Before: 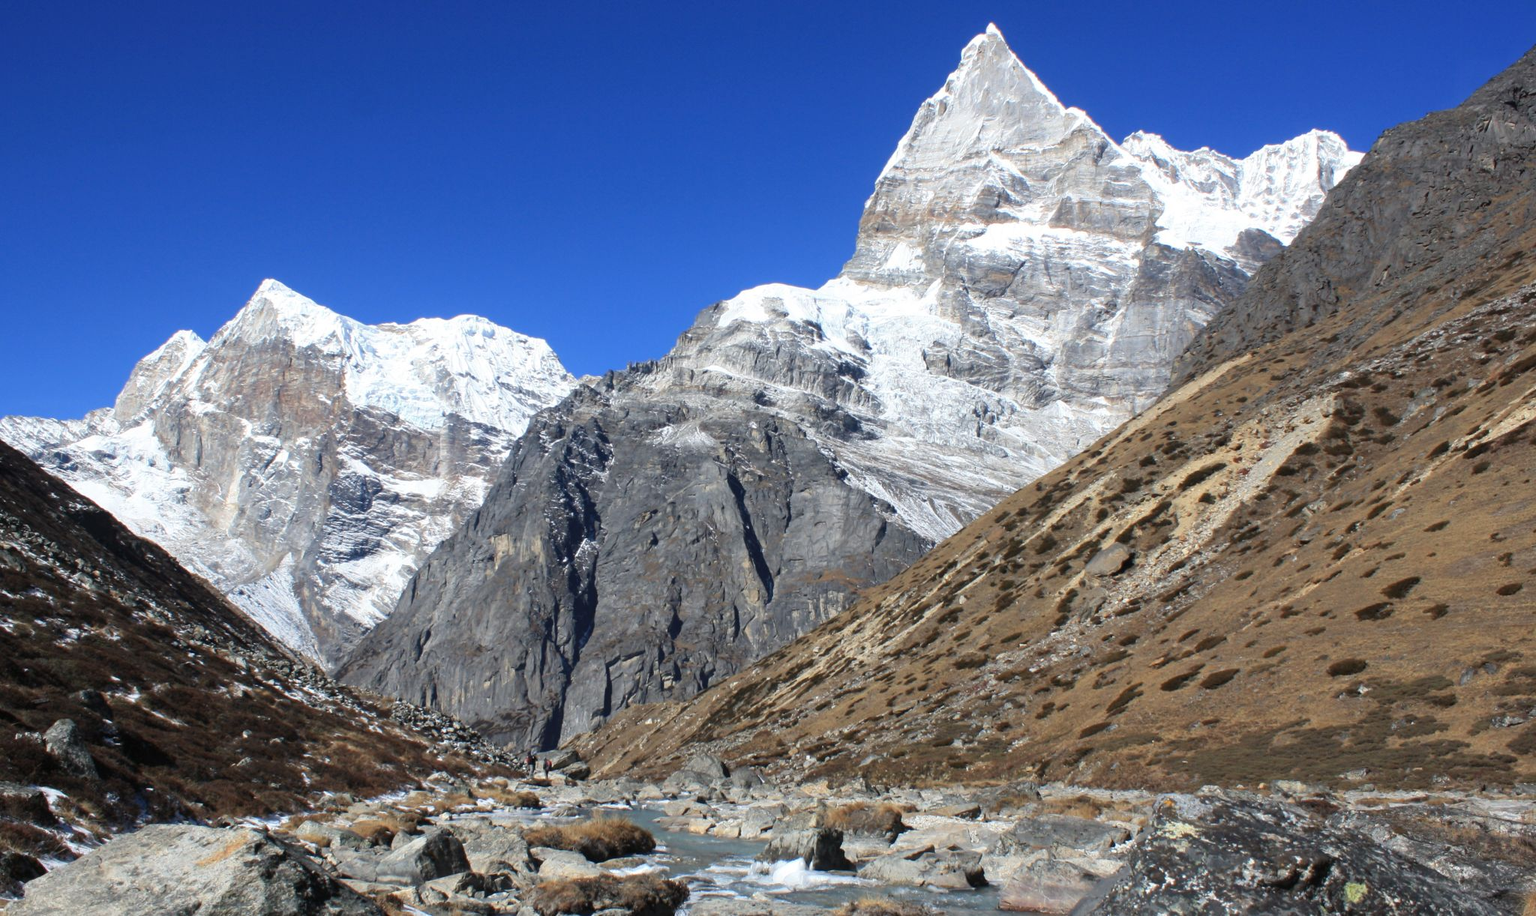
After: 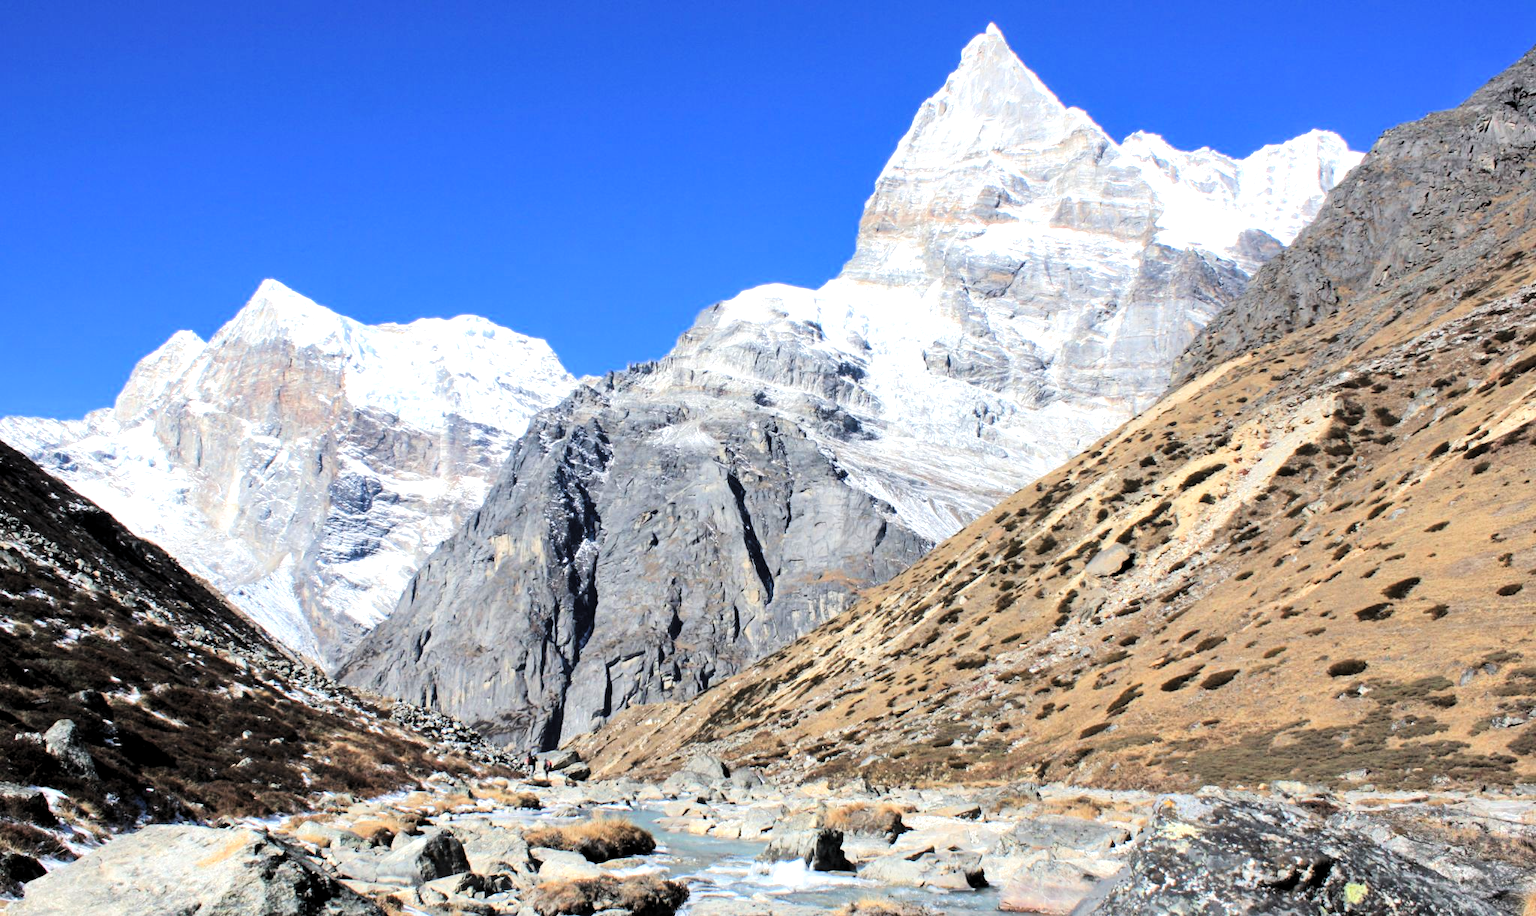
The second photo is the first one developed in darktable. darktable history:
shadows and highlights: shadows 29.39, highlights -29.11, low approximation 0.01, soften with gaussian
levels: levels [0.062, 0.494, 0.925]
tone equalizer: -7 EV 0.146 EV, -6 EV 0.594 EV, -5 EV 1.14 EV, -4 EV 1.34 EV, -3 EV 1.13 EV, -2 EV 0.6 EV, -1 EV 0.148 EV, edges refinement/feathering 500, mask exposure compensation -1.57 EV, preserve details no
